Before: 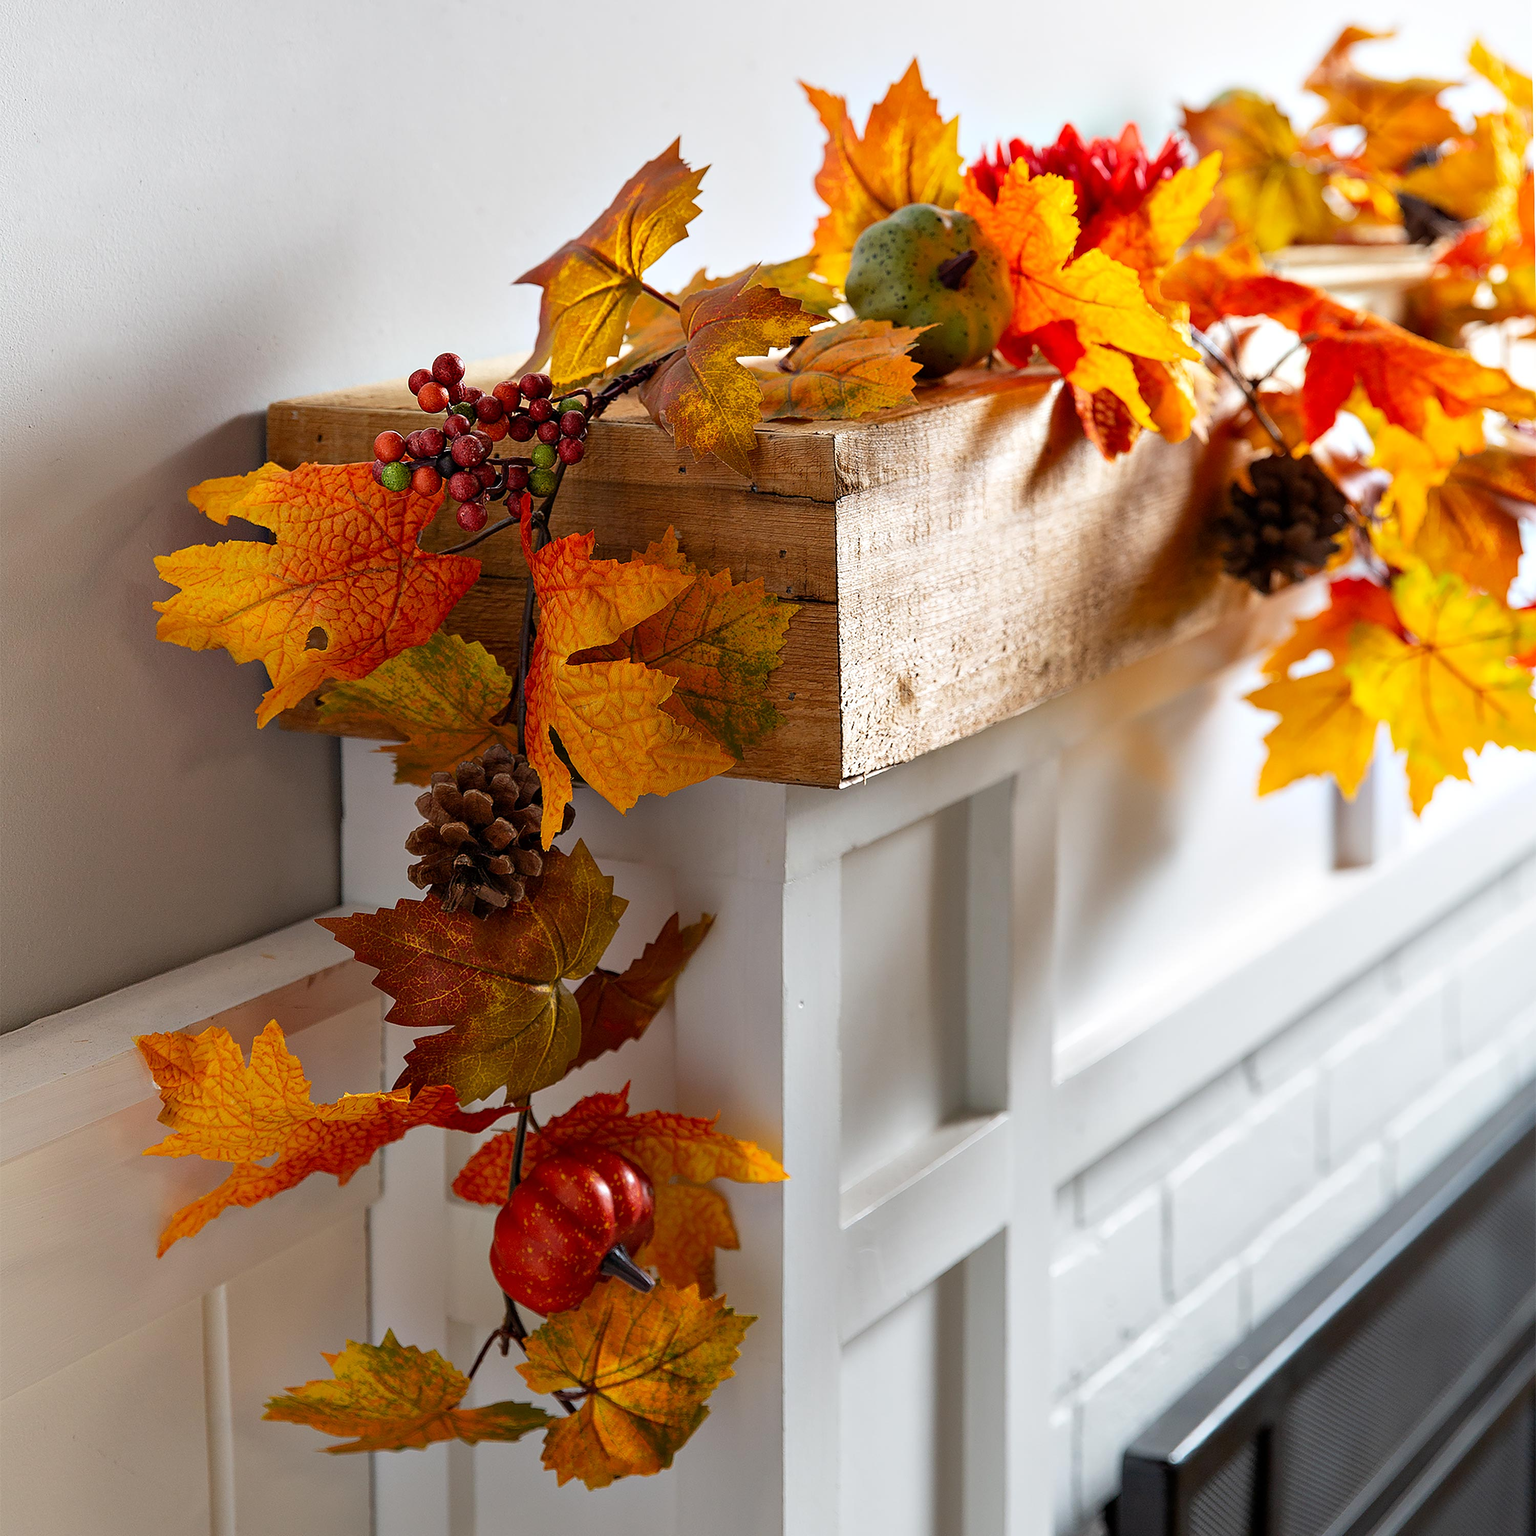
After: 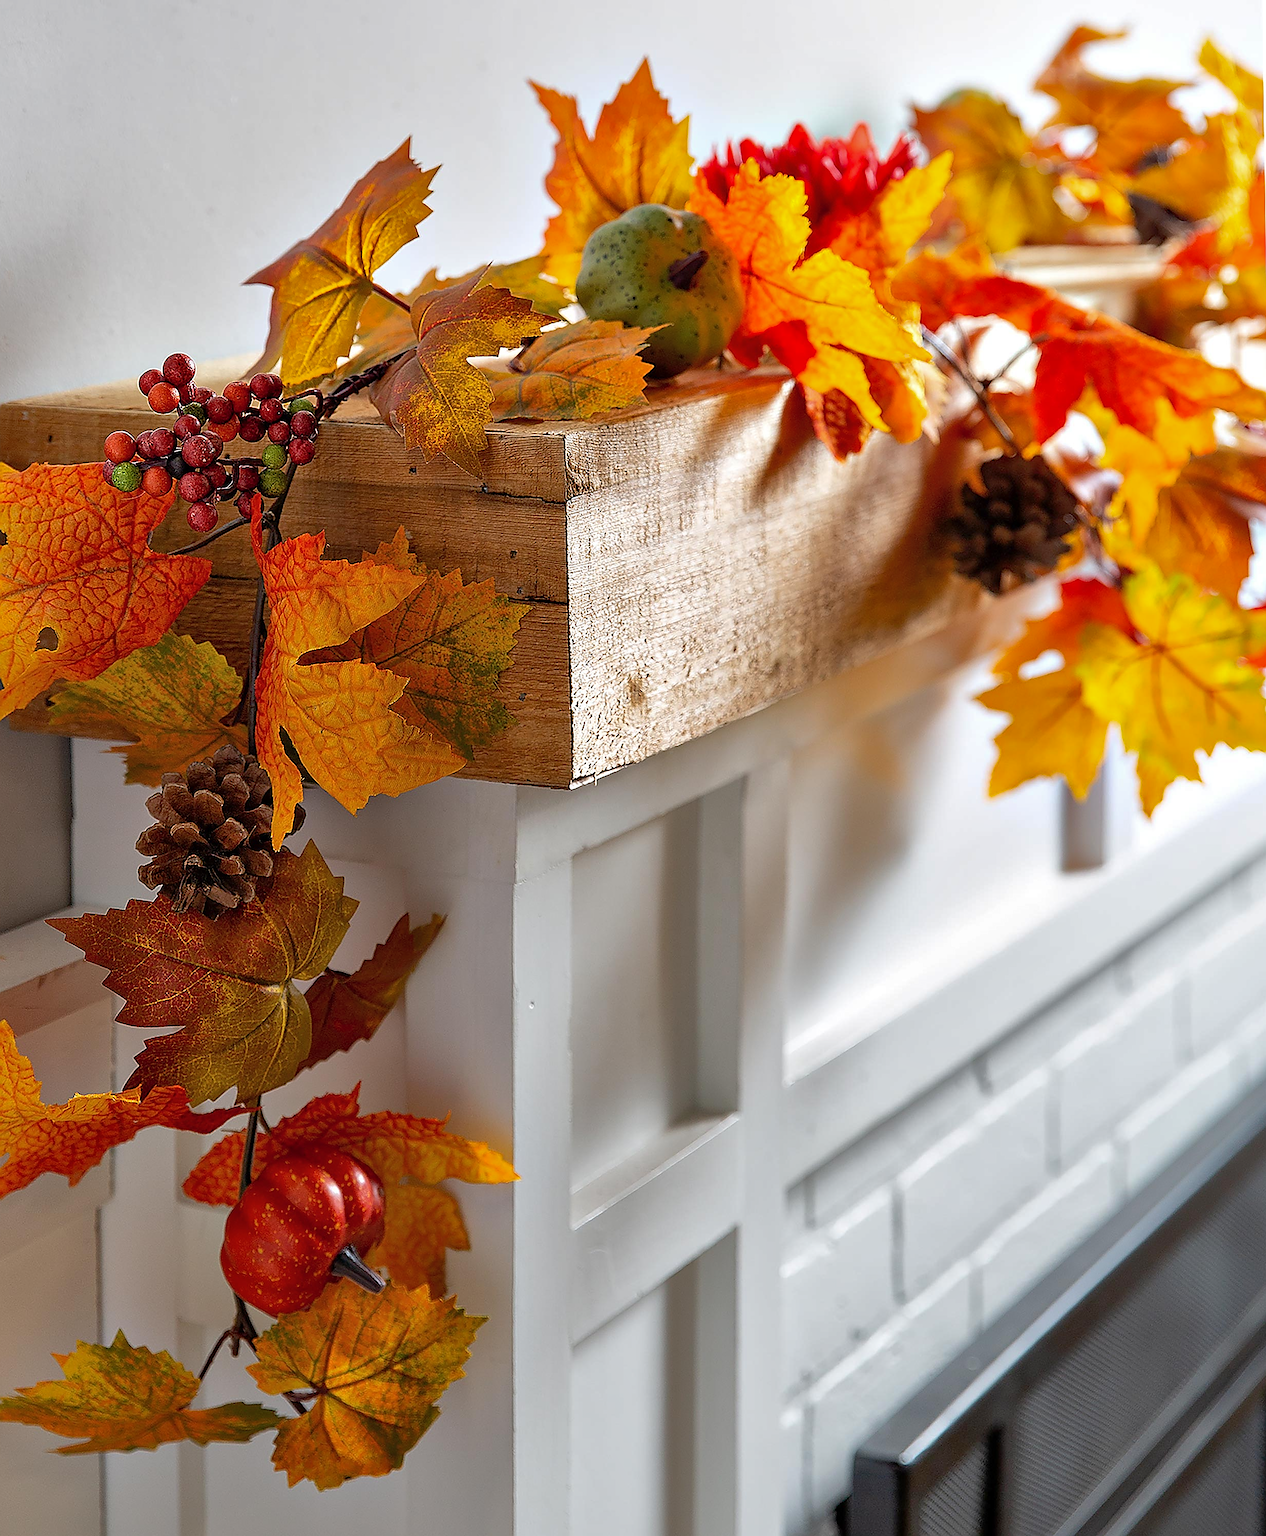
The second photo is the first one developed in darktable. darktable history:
crop: left 17.582%, bottom 0.031%
shadows and highlights: on, module defaults
sharpen: radius 1.4, amount 1.25, threshold 0.7
